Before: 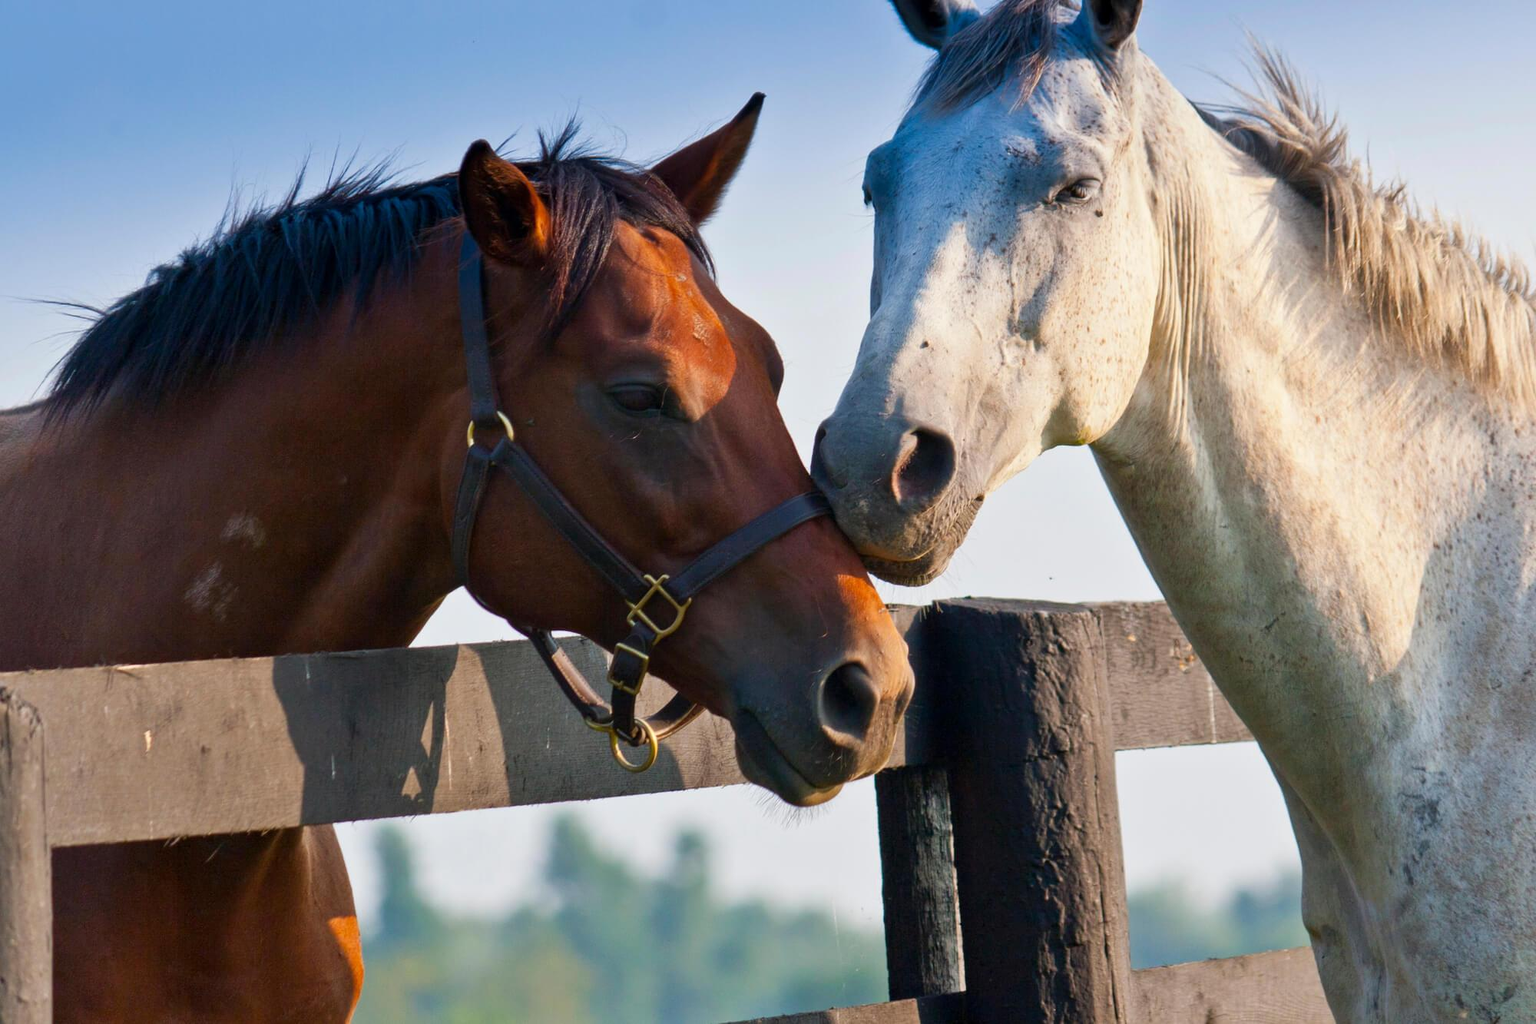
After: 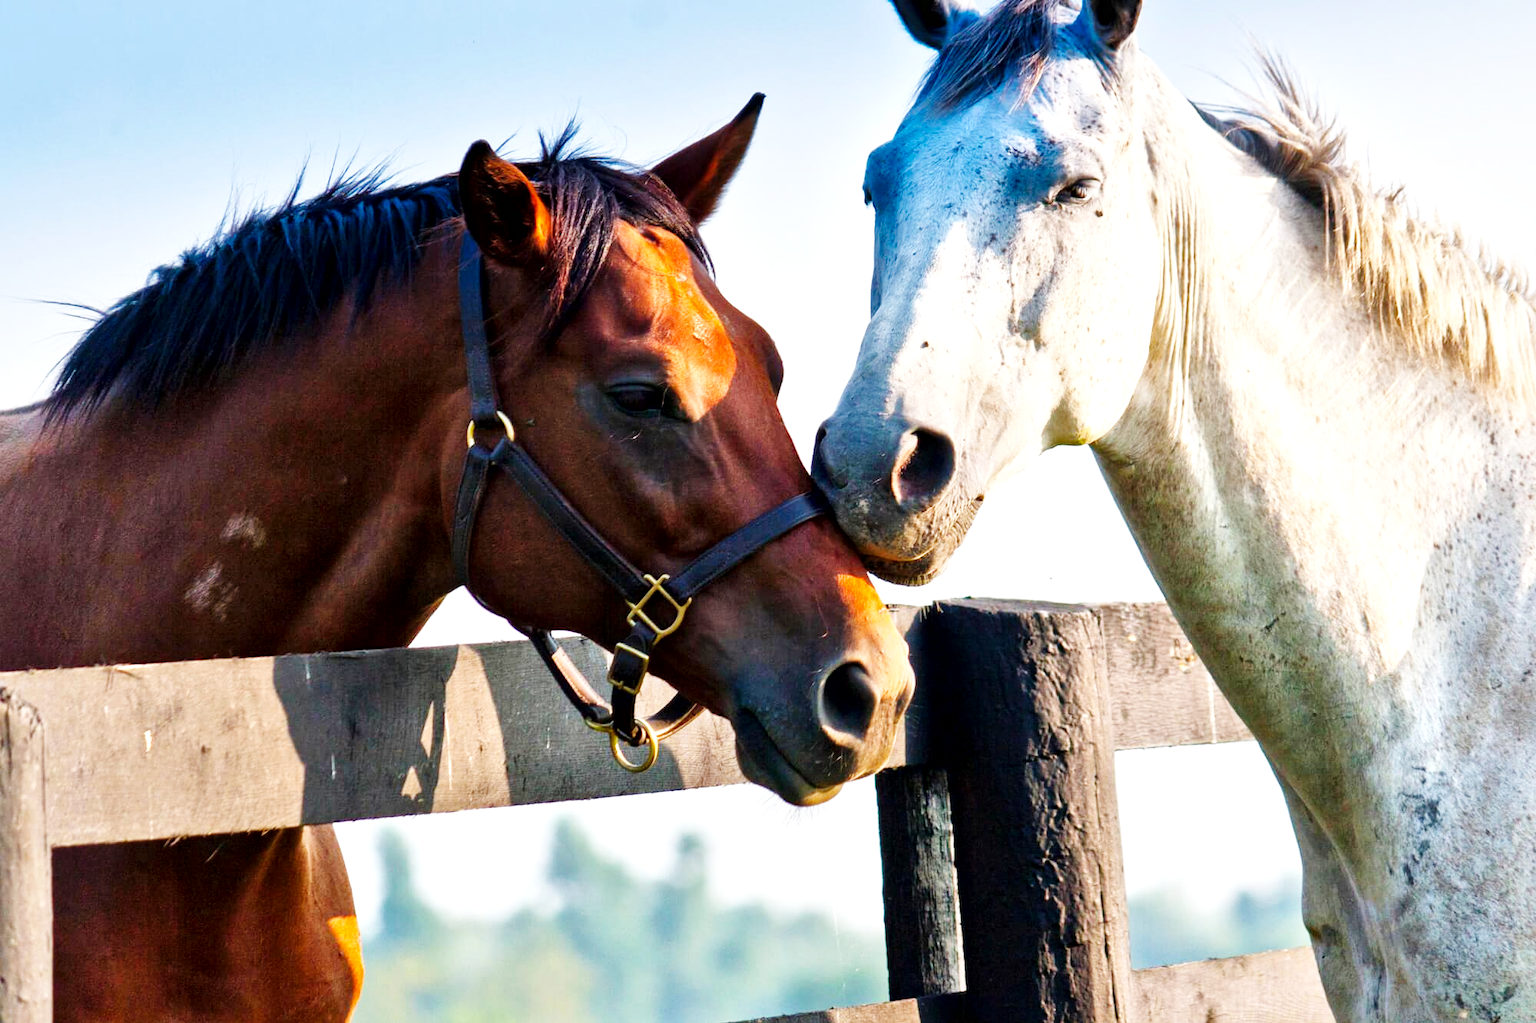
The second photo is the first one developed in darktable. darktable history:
base curve: curves: ch0 [(0, 0.003) (0.001, 0.002) (0.006, 0.004) (0.02, 0.022) (0.048, 0.086) (0.094, 0.234) (0.162, 0.431) (0.258, 0.629) (0.385, 0.8) (0.548, 0.918) (0.751, 0.988) (1, 1)], preserve colors none
local contrast: mode bilateral grid, contrast 50, coarseness 50, detail 150%, midtone range 0.2
